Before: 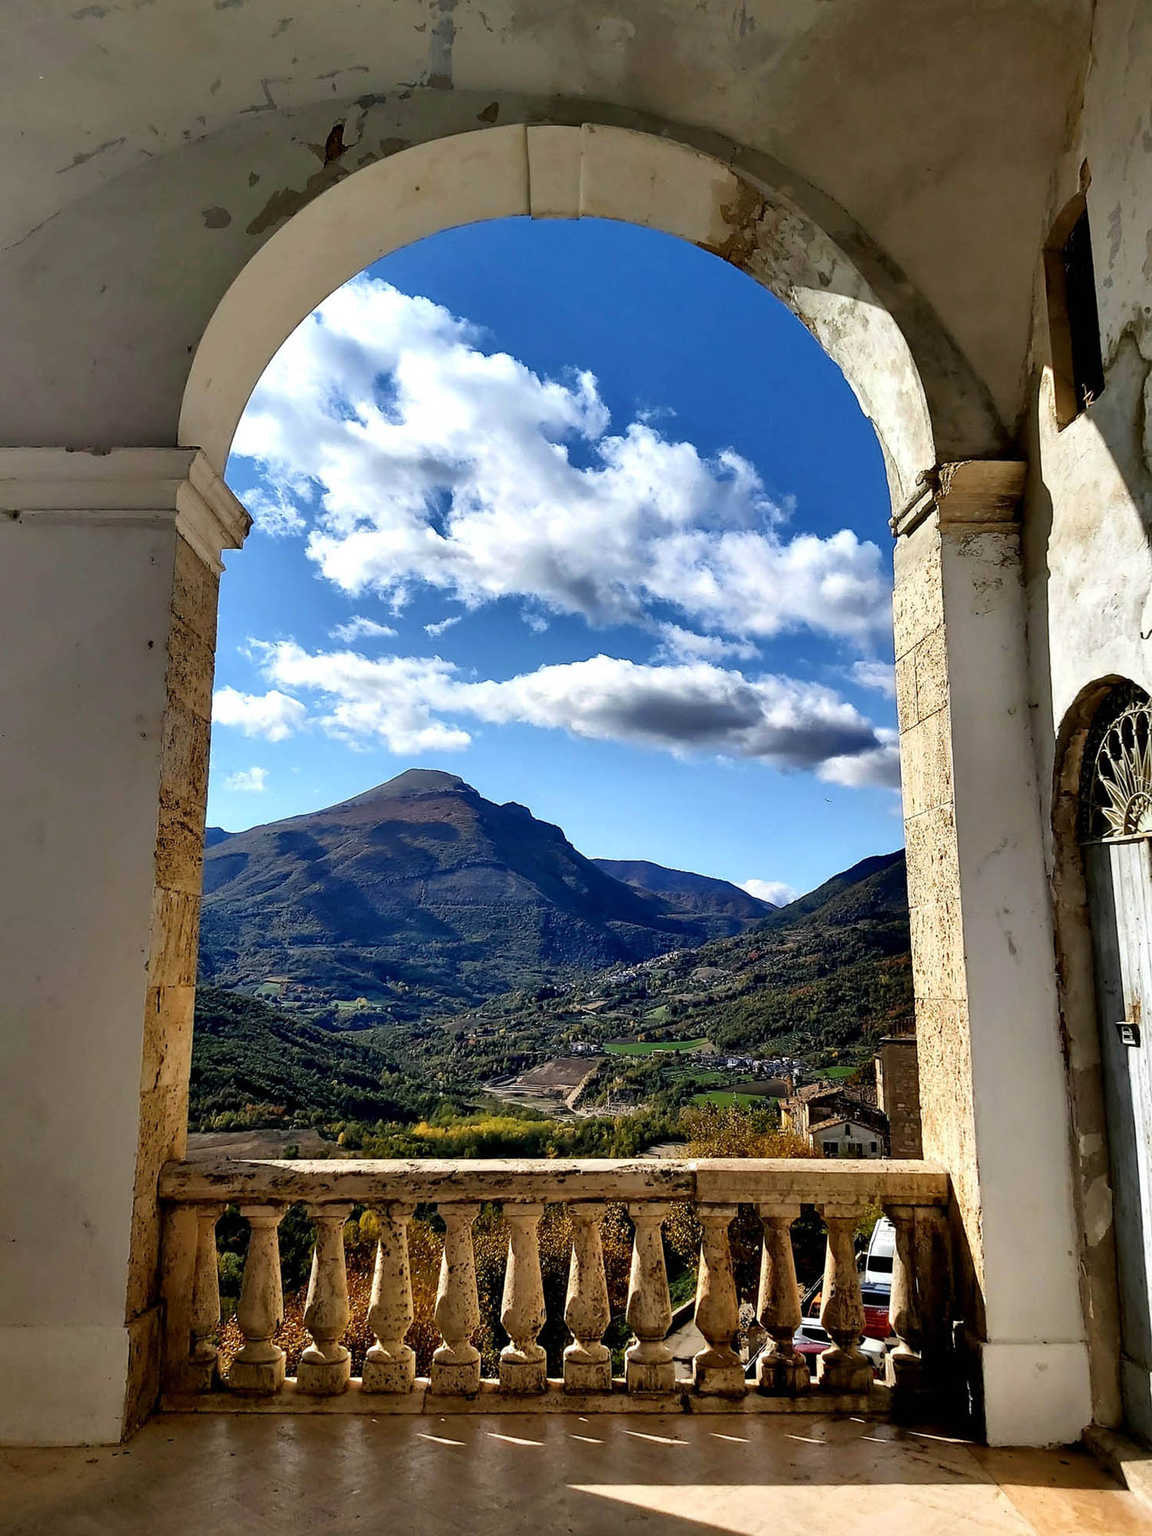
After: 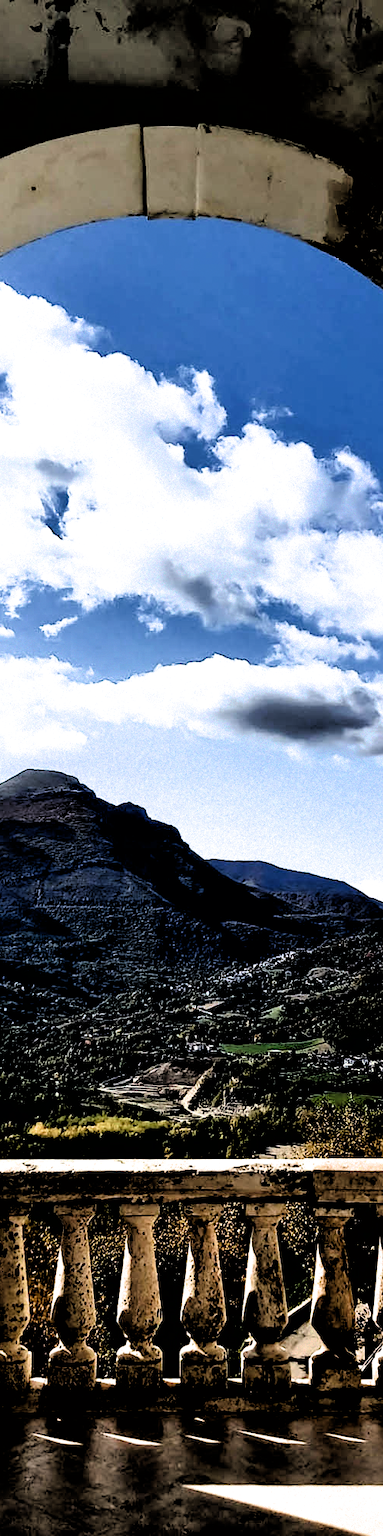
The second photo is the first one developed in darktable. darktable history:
crop: left 33.36%, right 33.36%
filmic rgb: black relative exposure -1 EV, white relative exposure 2.05 EV, hardness 1.52, contrast 2.25, enable highlight reconstruction true
